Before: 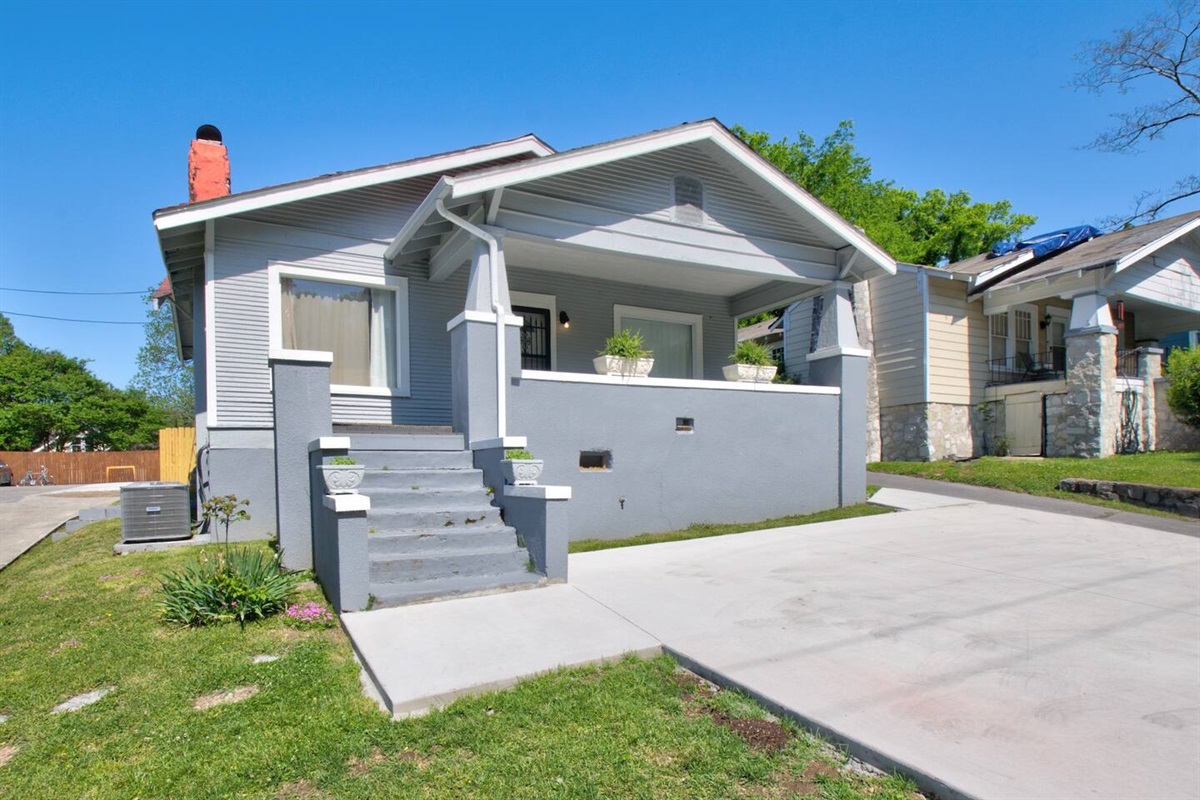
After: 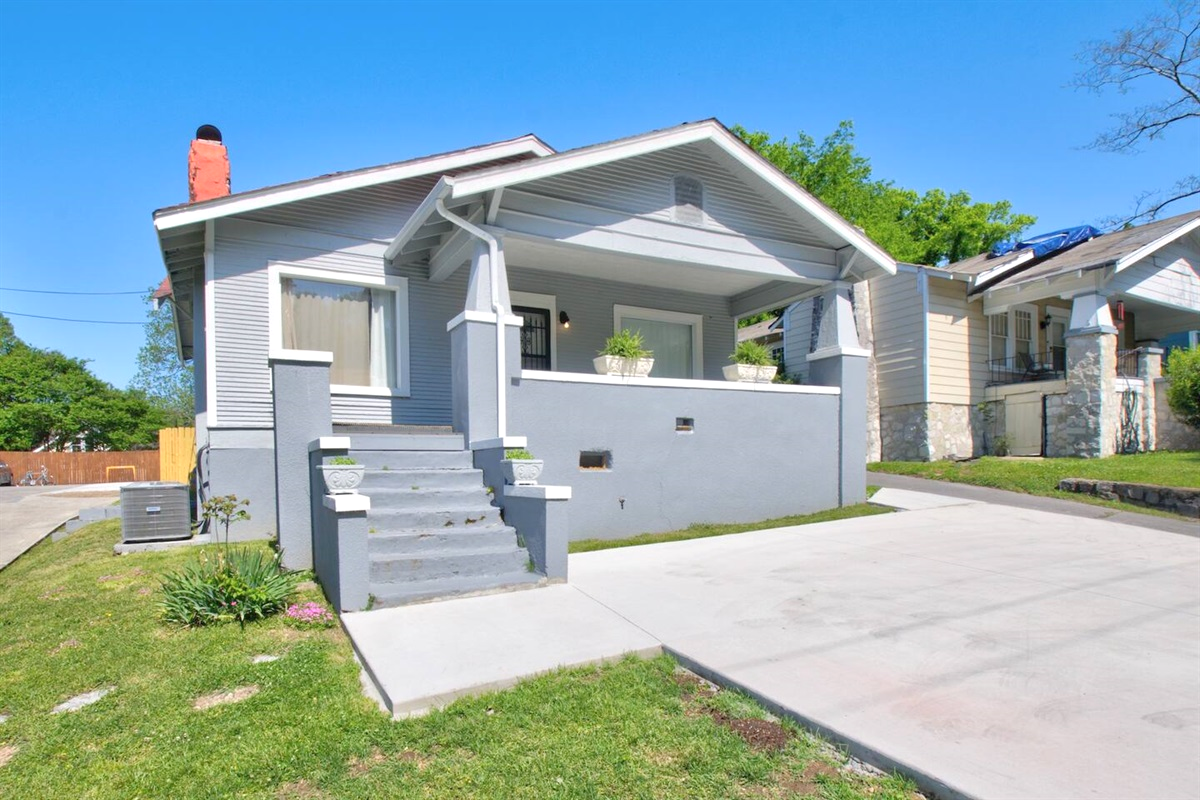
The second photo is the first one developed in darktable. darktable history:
exposure: black level correction 0, exposure 0.5 EV, compensate exposure bias true, compensate highlight preservation false
tone equalizer: on, module defaults
color balance rgb: perceptual saturation grading › global saturation -0.31%, global vibrance -8%, contrast -13%, saturation formula JzAzBz (2021)
